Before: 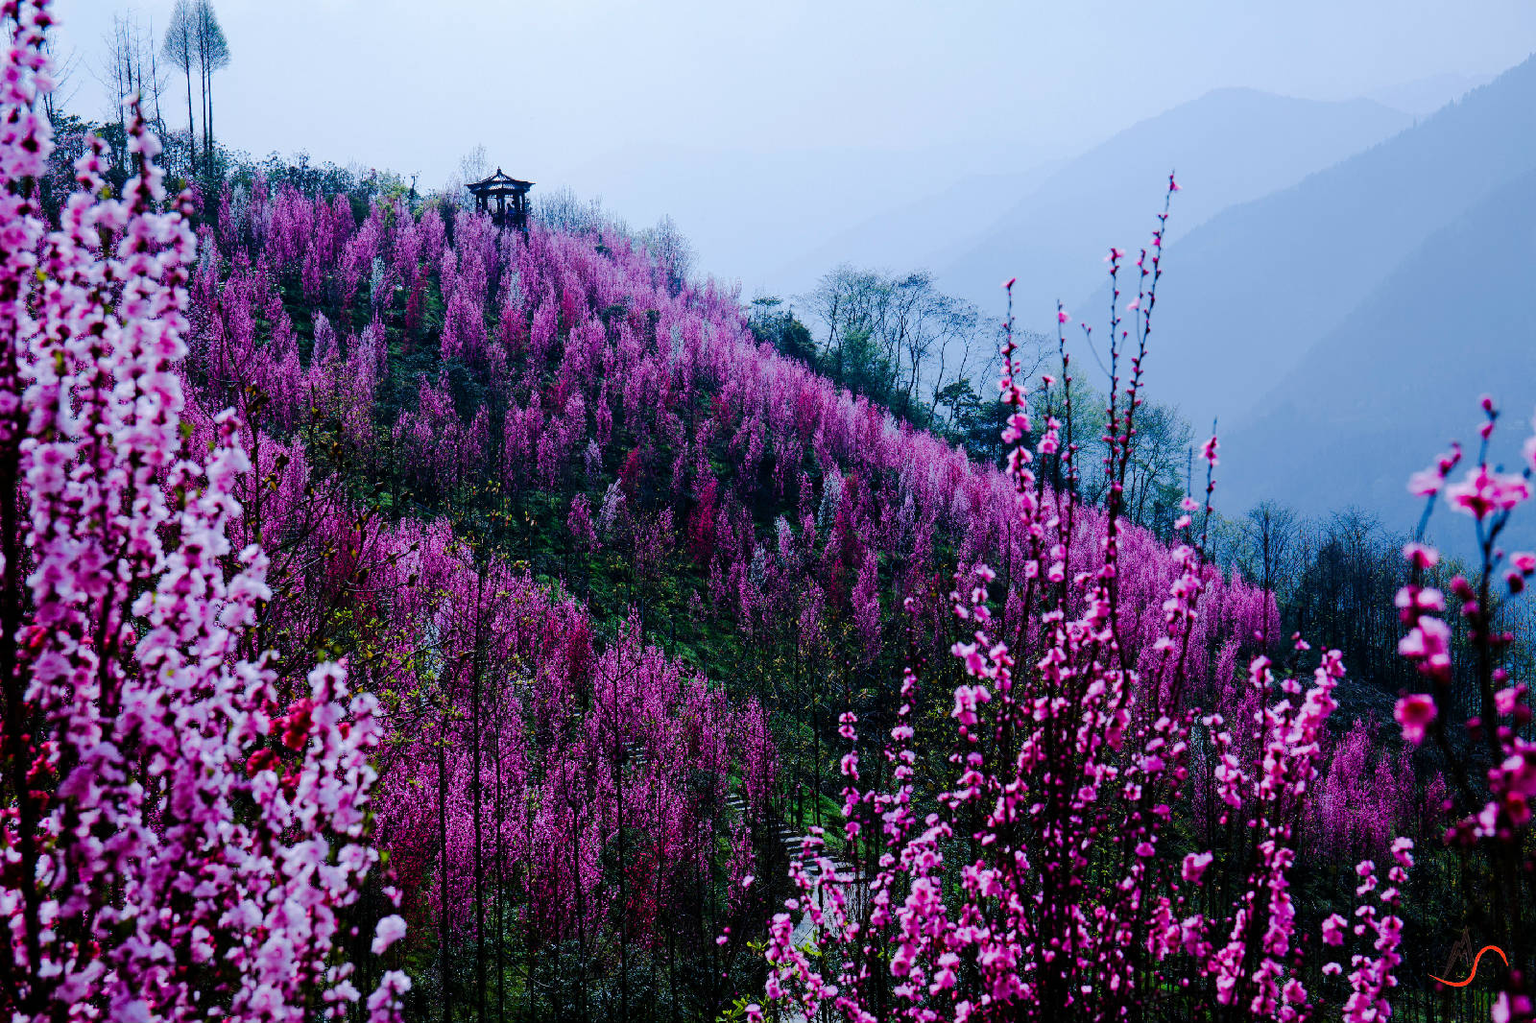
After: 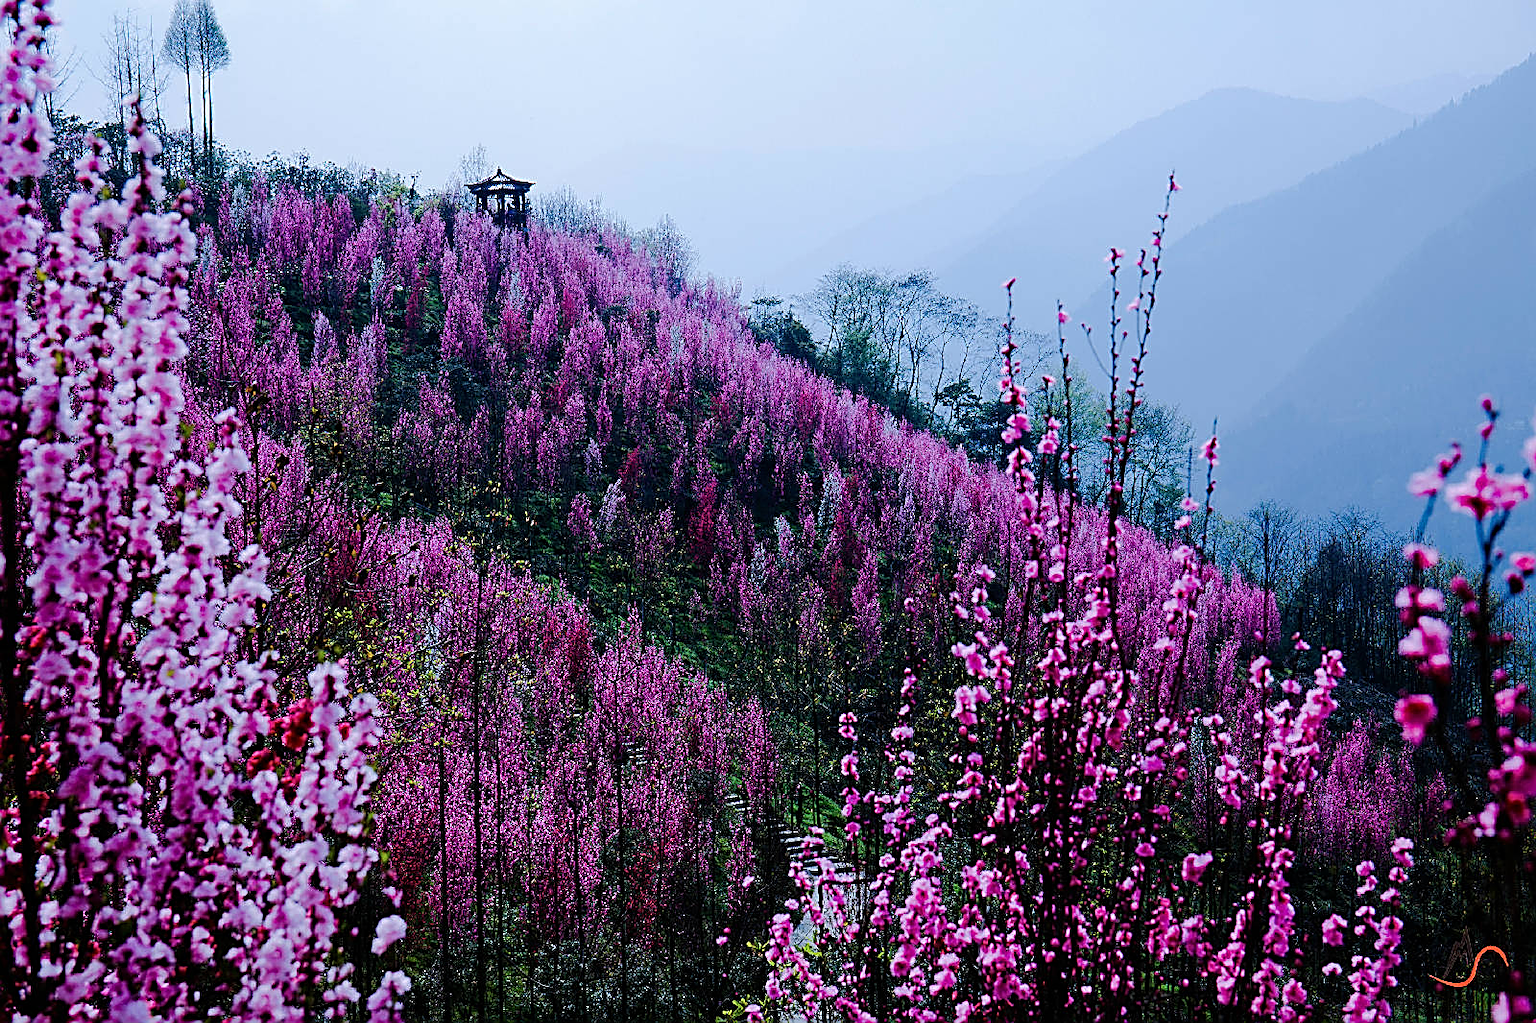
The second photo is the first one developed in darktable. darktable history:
sharpen: amount 0.901
